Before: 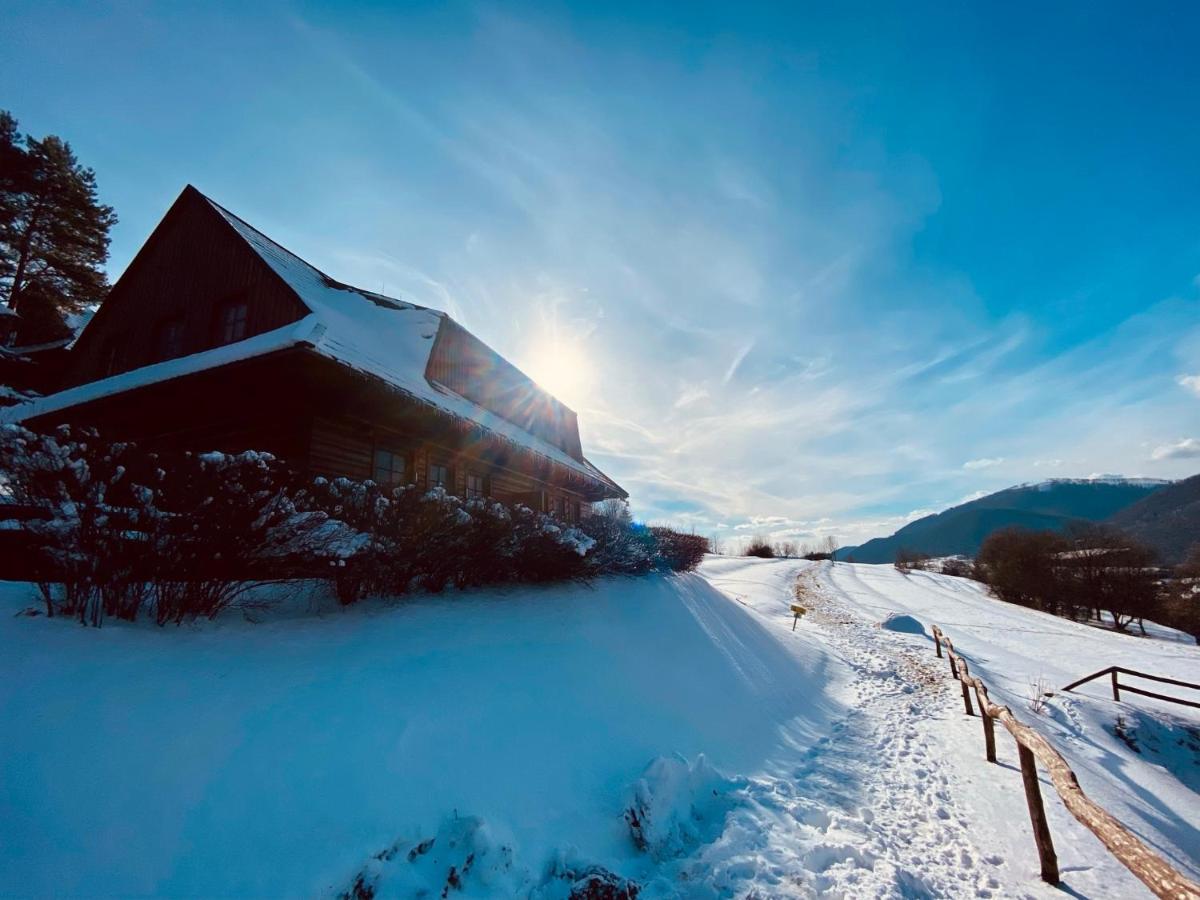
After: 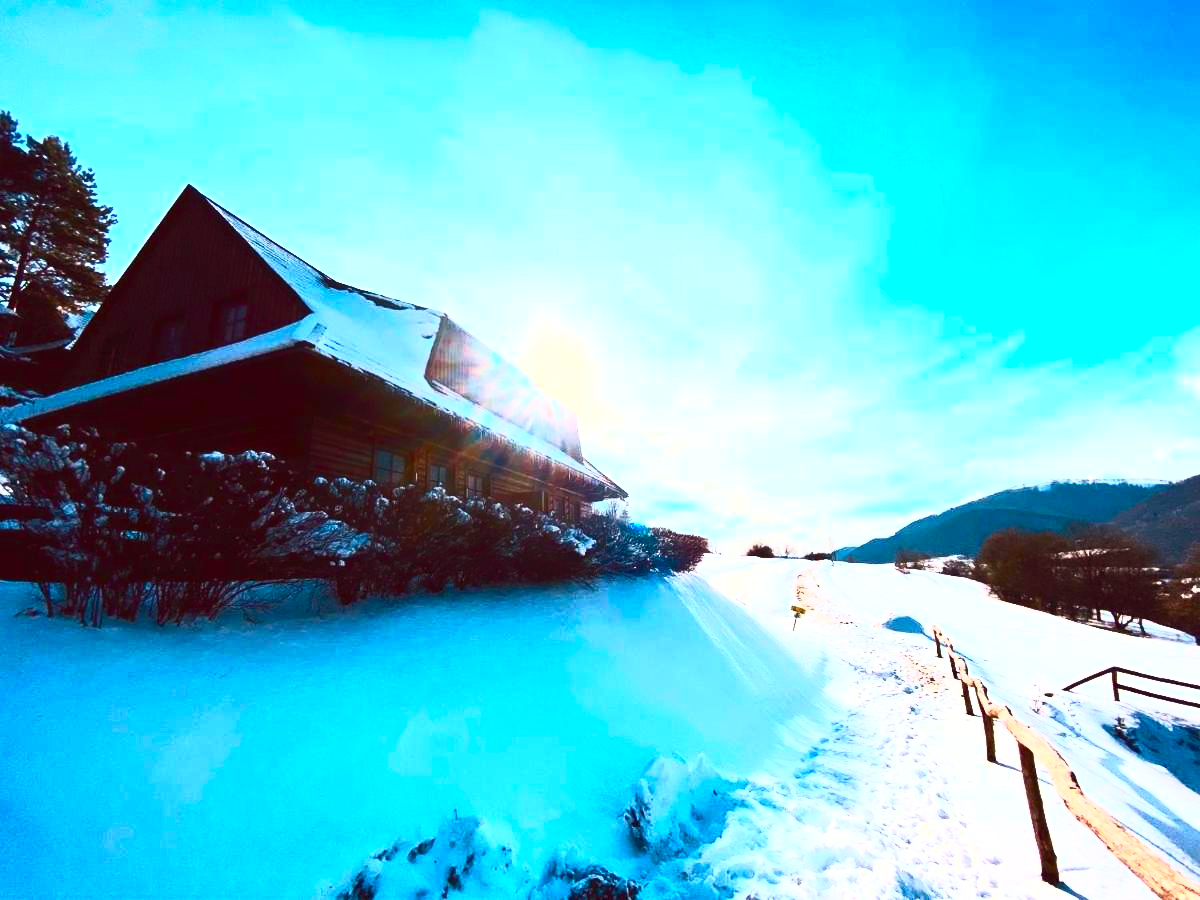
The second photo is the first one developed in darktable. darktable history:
exposure: black level correction 0.001, exposure 0.5 EV, compensate highlight preservation false
contrast brightness saturation: contrast 0.82, brightness 0.598, saturation 0.573
shadows and highlights: radius 125.97, shadows 21.19, highlights -21.77, low approximation 0.01
